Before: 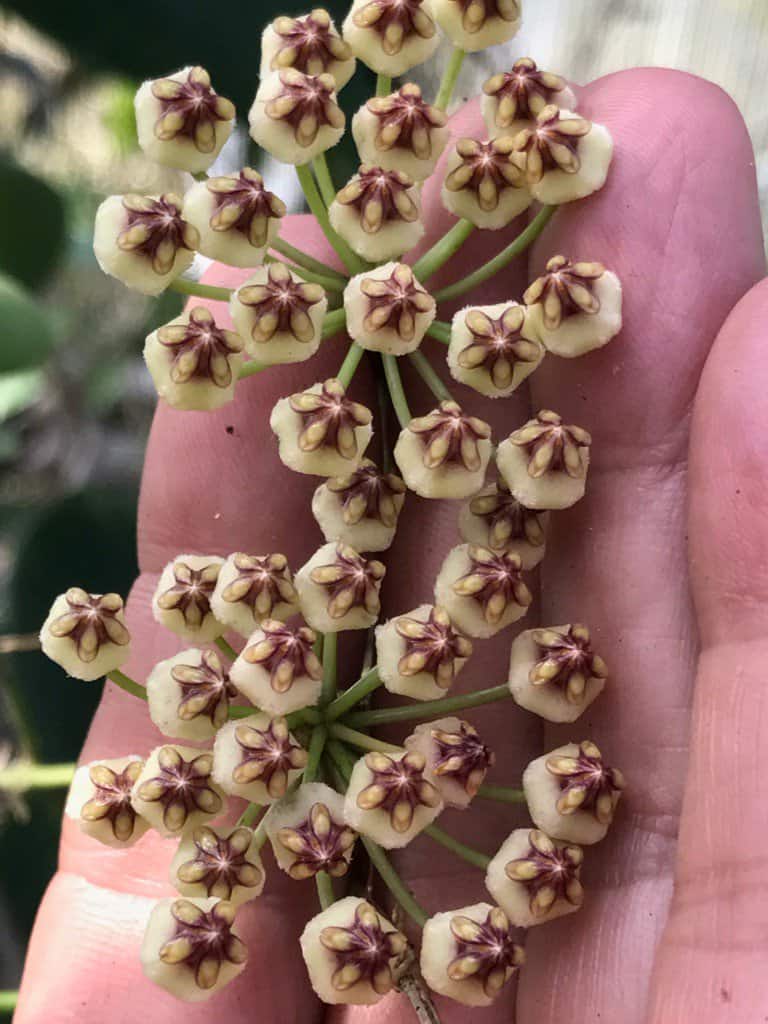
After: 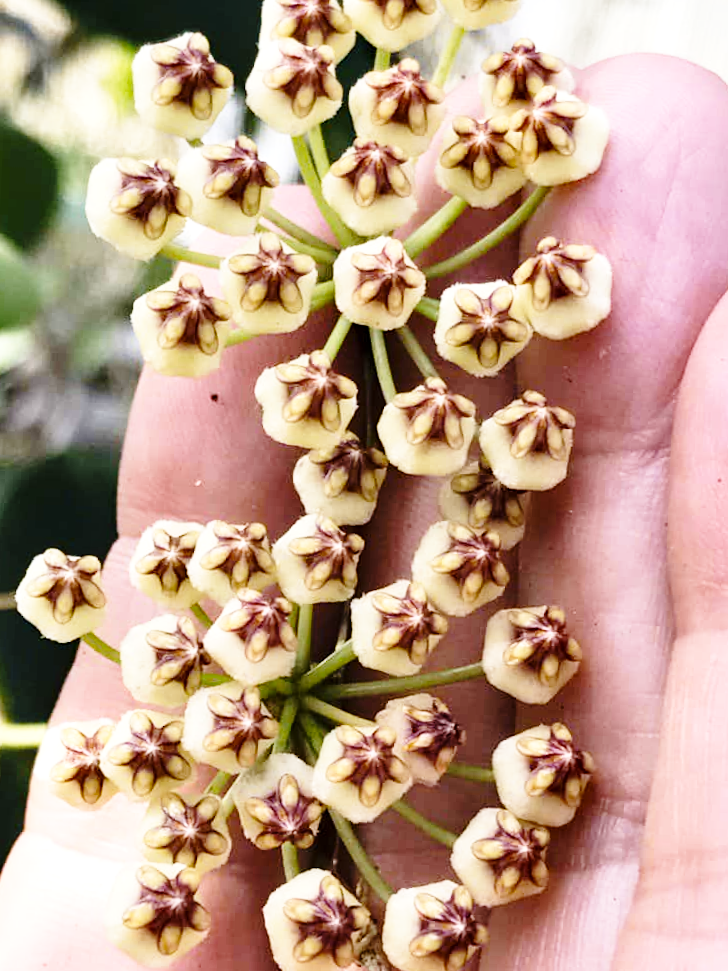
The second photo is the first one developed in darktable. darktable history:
color contrast: green-magenta contrast 0.8, blue-yellow contrast 1.1, unbound 0
crop and rotate: angle -2.38°
base curve: curves: ch0 [(0, 0) (0.028, 0.03) (0.105, 0.232) (0.387, 0.748) (0.754, 0.968) (1, 1)], fusion 1, exposure shift 0.576, preserve colors none
